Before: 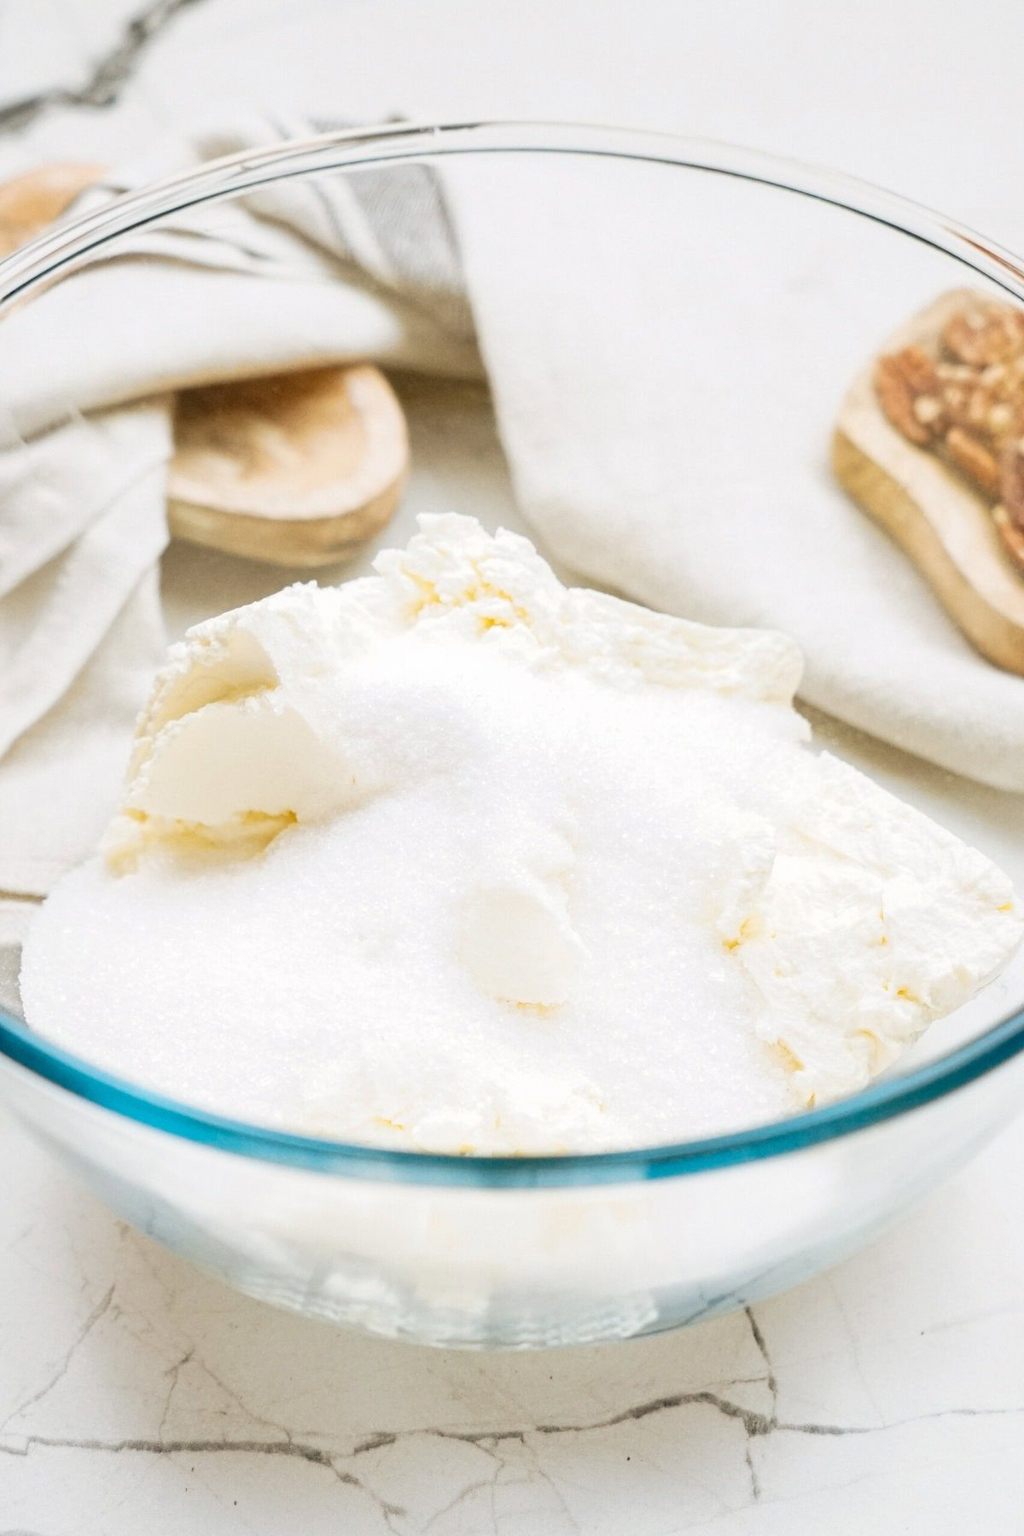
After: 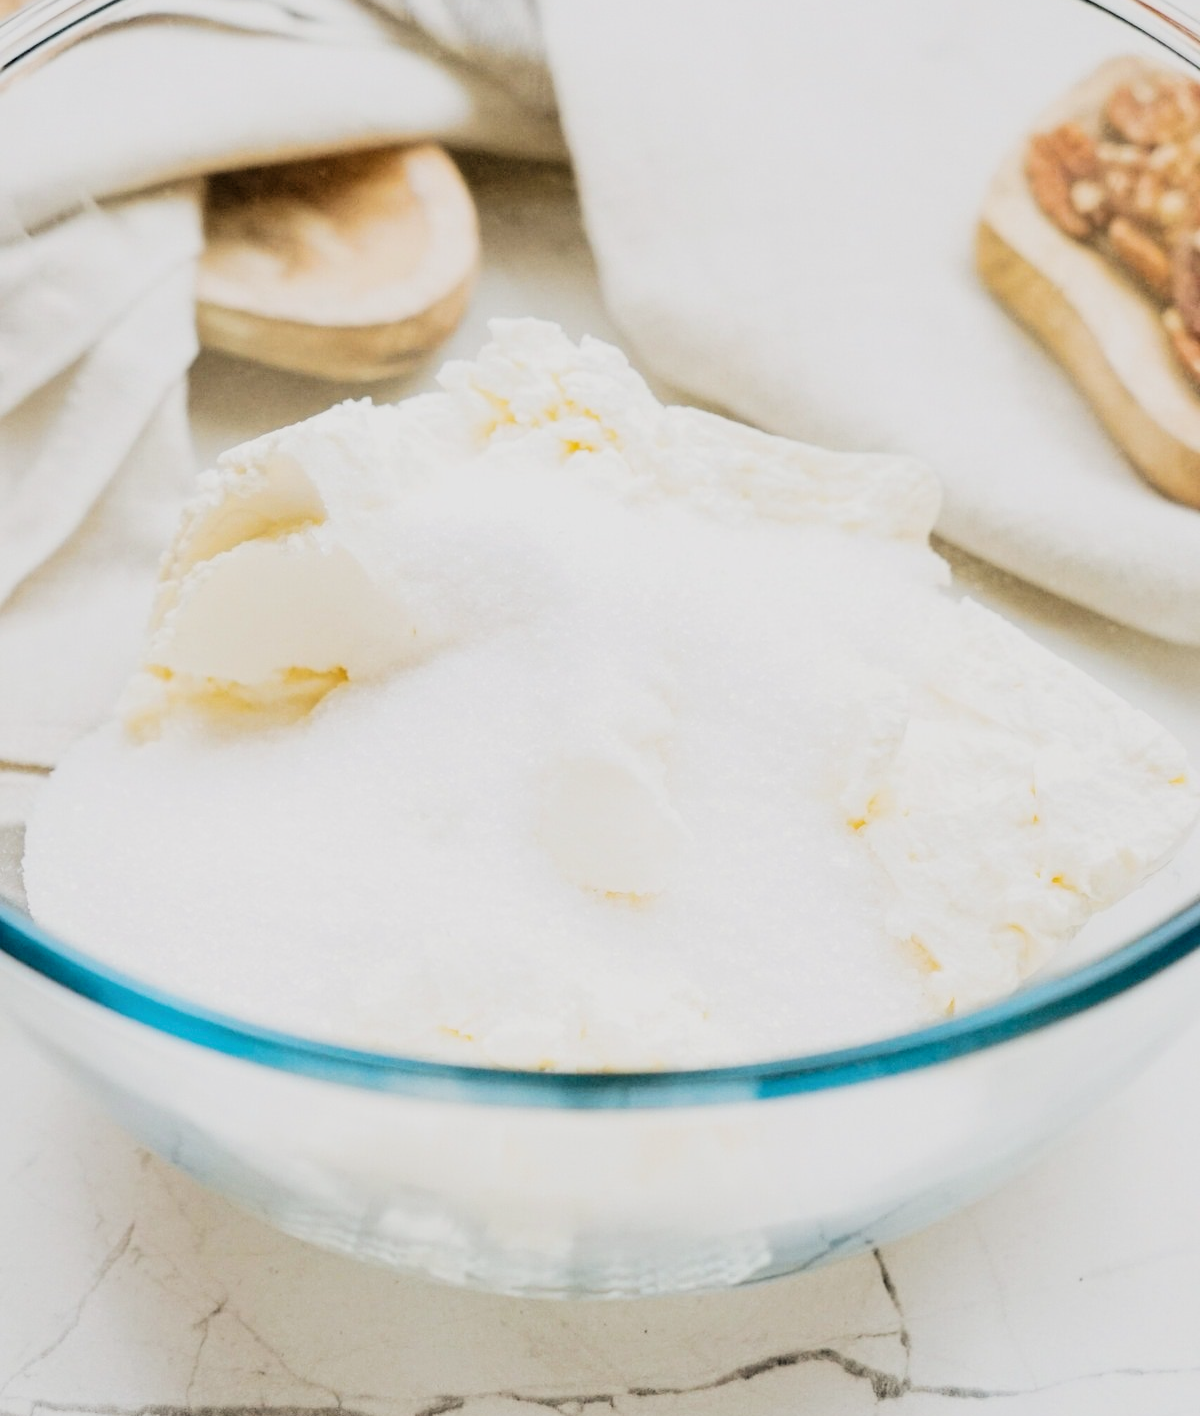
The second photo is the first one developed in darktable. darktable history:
filmic rgb: black relative exposure -5 EV, hardness 2.88, contrast 1.3, highlights saturation mix -30%
haze removal: strength 0.02, distance 0.25, compatibility mode true, adaptive false
crop and rotate: top 15.774%, bottom 5.506%
